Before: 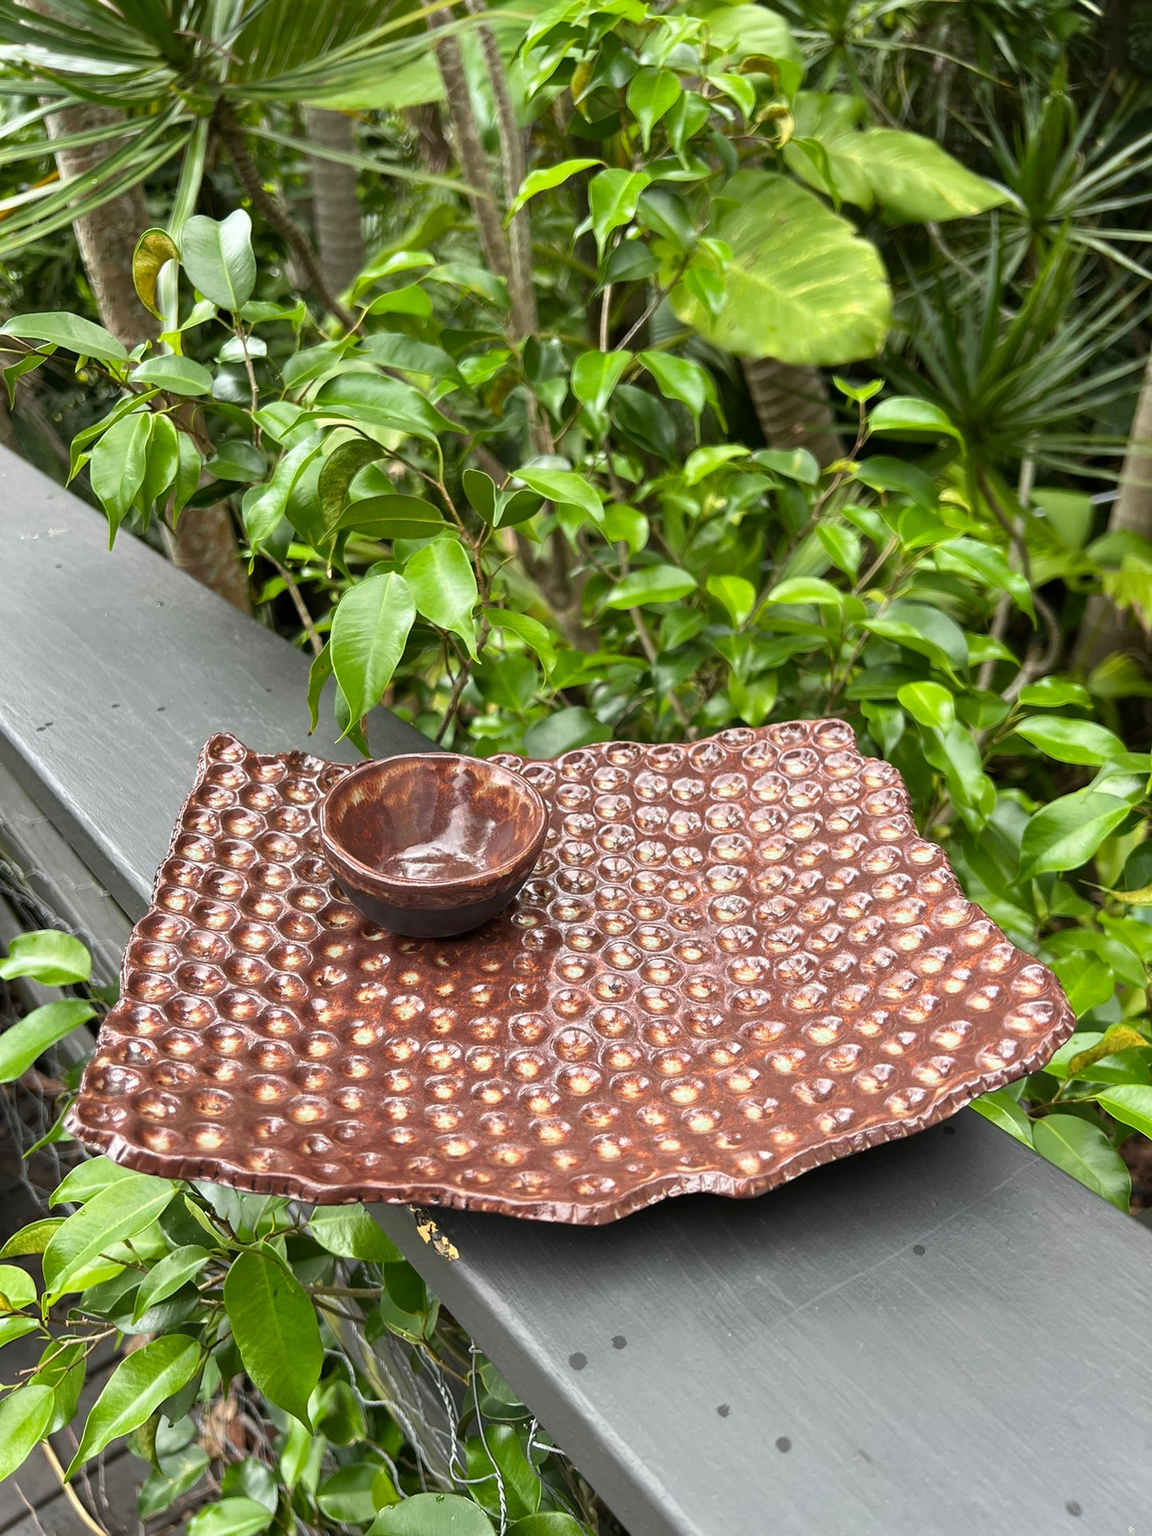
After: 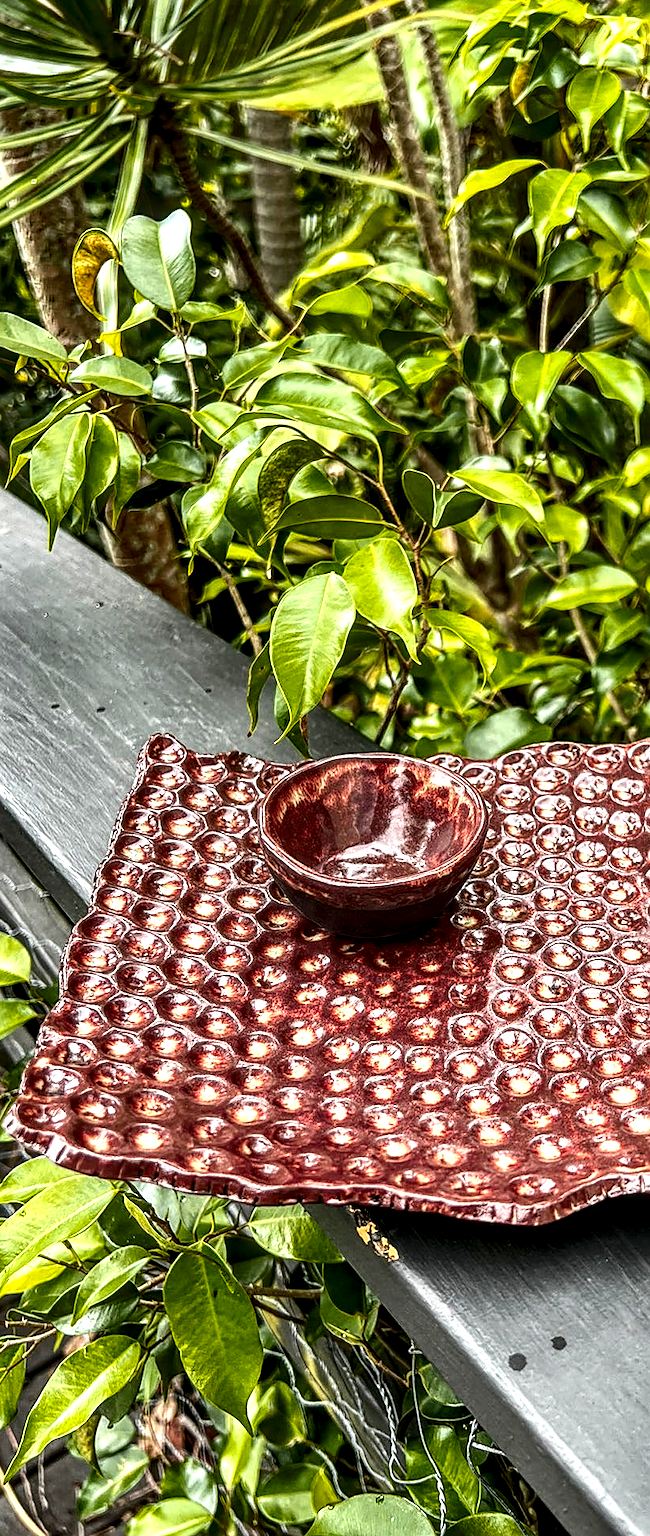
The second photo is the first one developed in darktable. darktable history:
exposure: black level correction 0.001, exposure 0.499 EV, compensate highlight preservation false
contrast brightness saturation: contrast 0.193, brightness -0.24, saturation 0.107
color zones: curves: ch1 [(0.239, 0.552) (0.75, 0.5)]; ch2 [(0.25, 0.462) (0.749, 0.457)]
crop: left 5.328%, right 38.167%
sharpen: on, module defaults
shadows and highlights: shadows 19.82, highlights -83.4, soften with gaussian
local contrast: highlights 1%, shadows 3%, detail 181%
